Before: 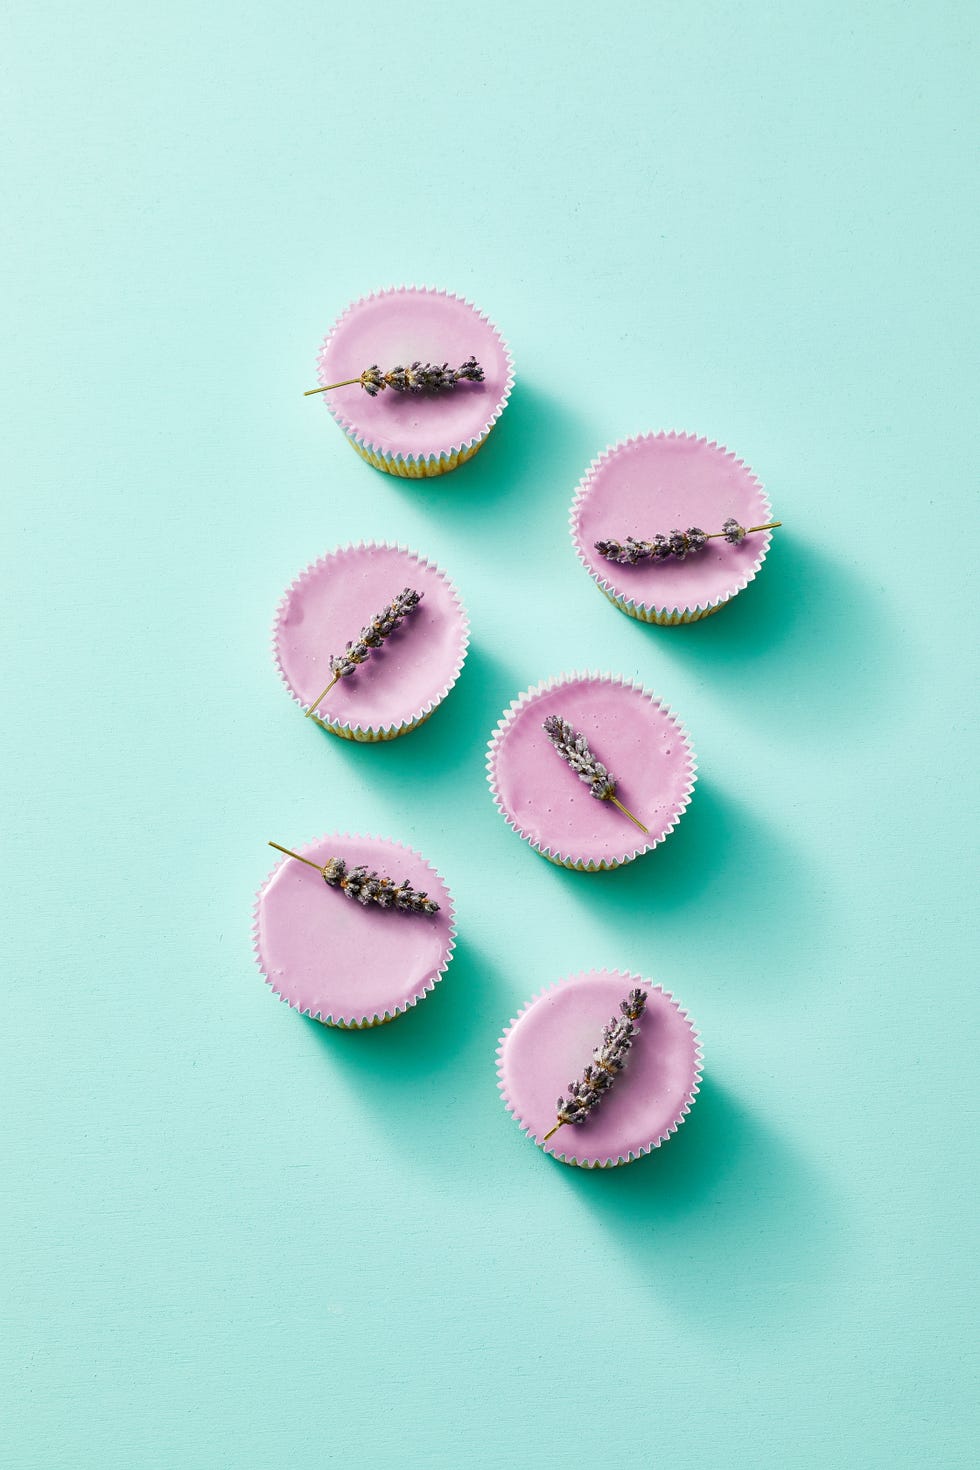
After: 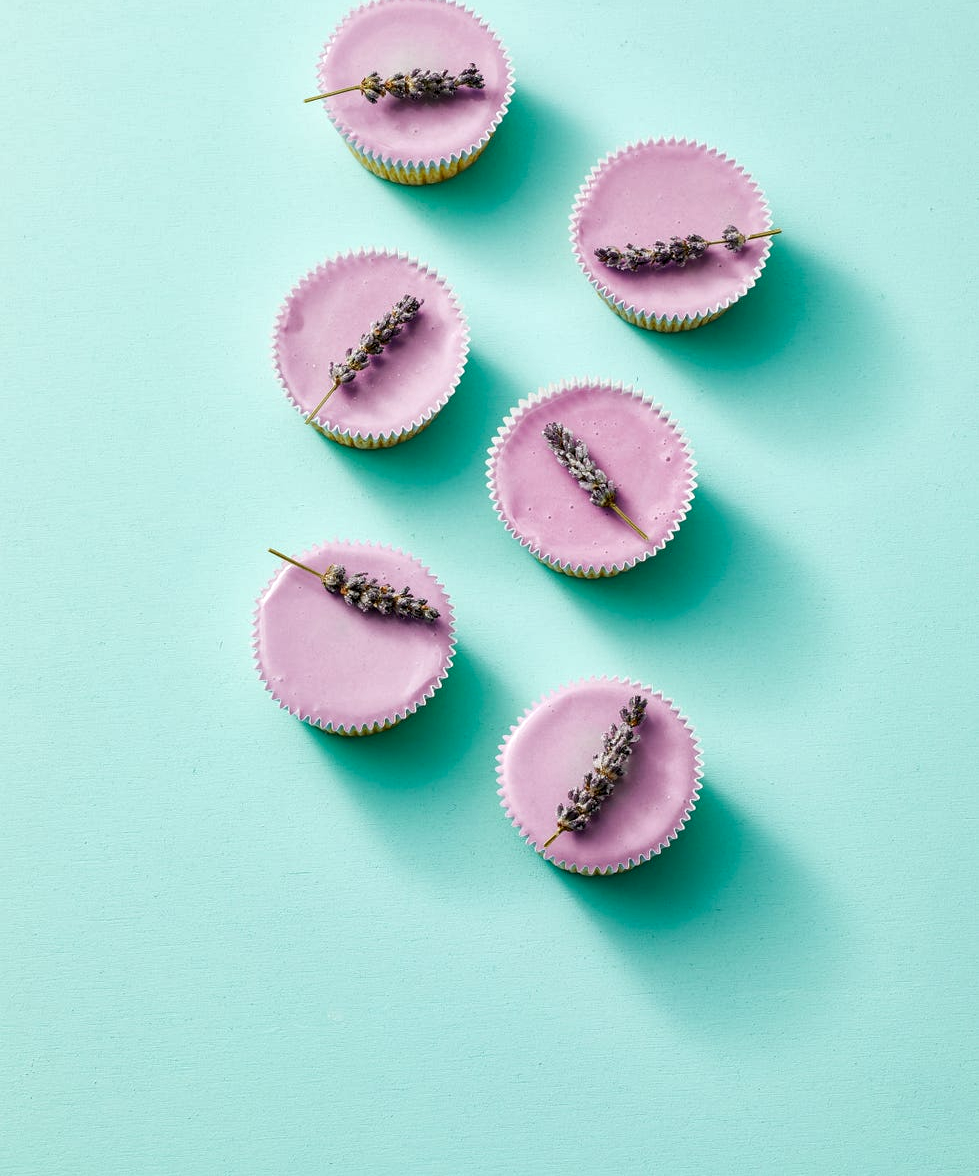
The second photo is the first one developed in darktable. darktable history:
crop and rotate: top 19.932%
local contrast: detail 130%
